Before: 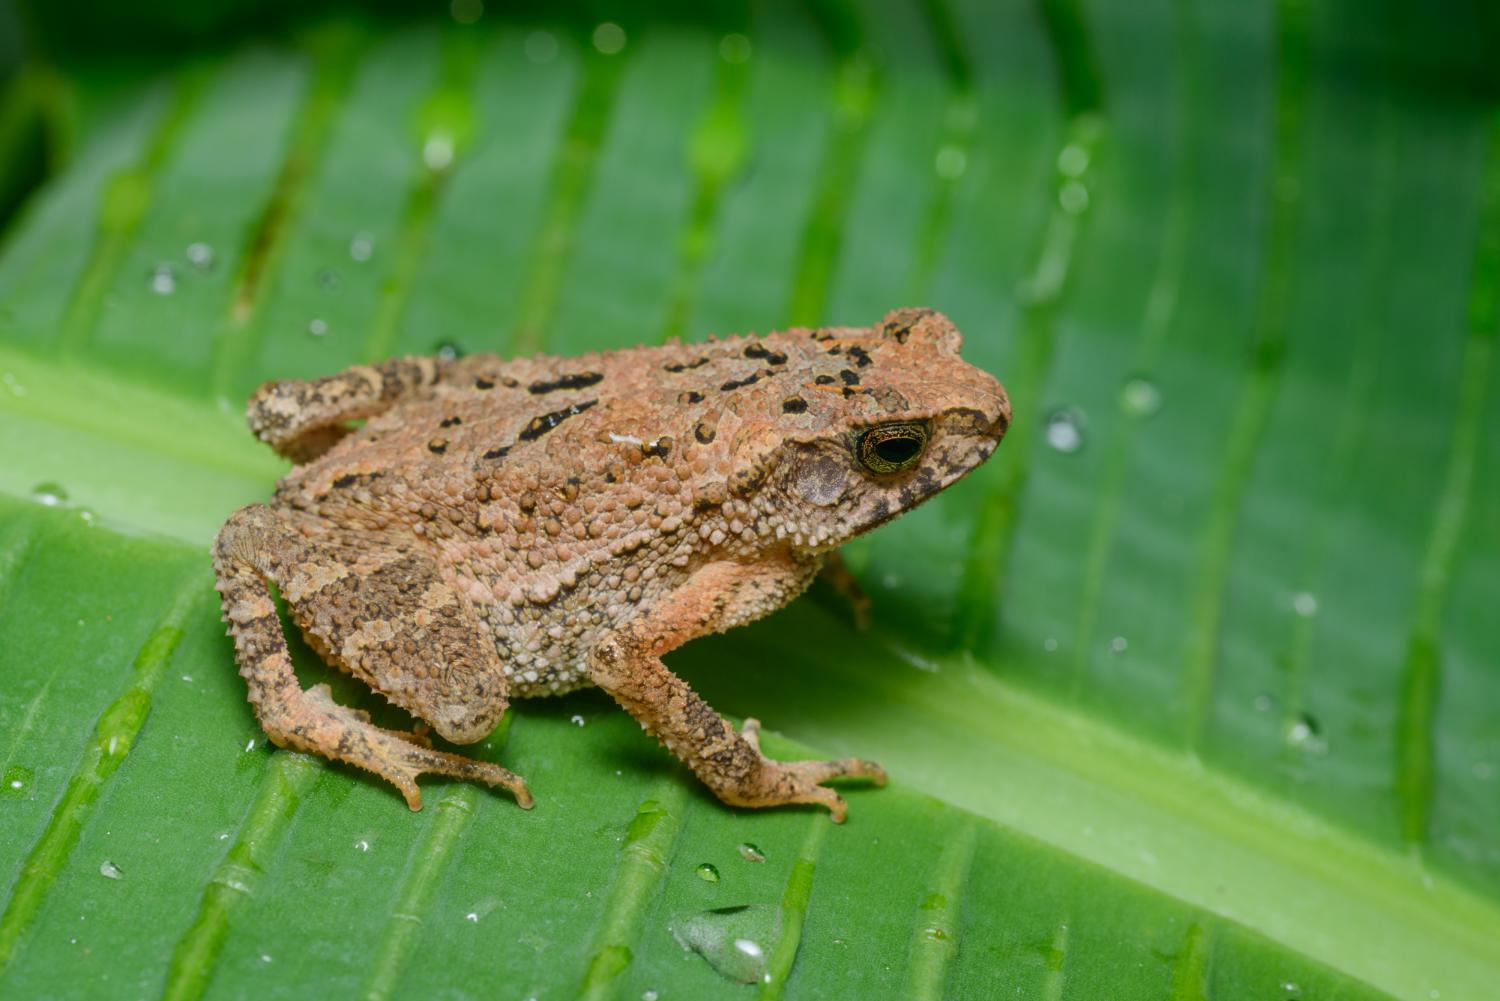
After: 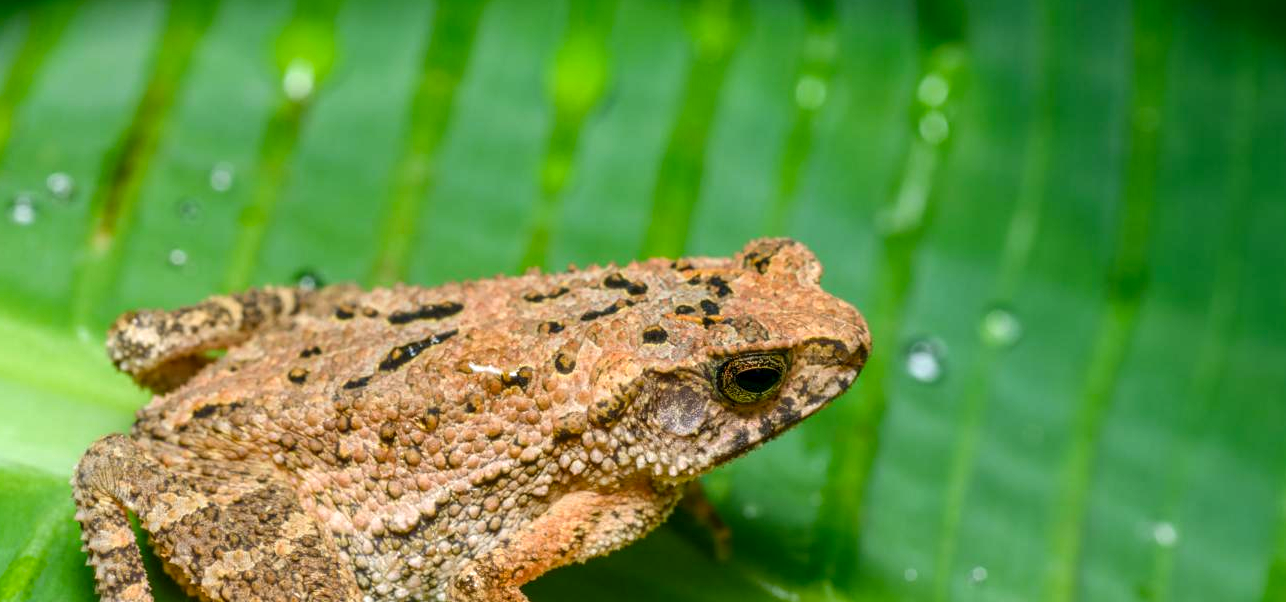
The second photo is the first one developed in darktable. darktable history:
exposure: exposure -0.113 EV, compensate highlight preservation false
local contrast: on, module defaults
color balance rgb: power › hue 60.9°, linear chroma grading › mid-tones 7.315%, perceptual saturation grading › global saturation 0.176%, perceptual brilliance grading › global brilliance 17.668%, global vibrance 20%
crop and rotate: left 9.376%, top 7.156%, right 4.861%, bottom 32.641%
